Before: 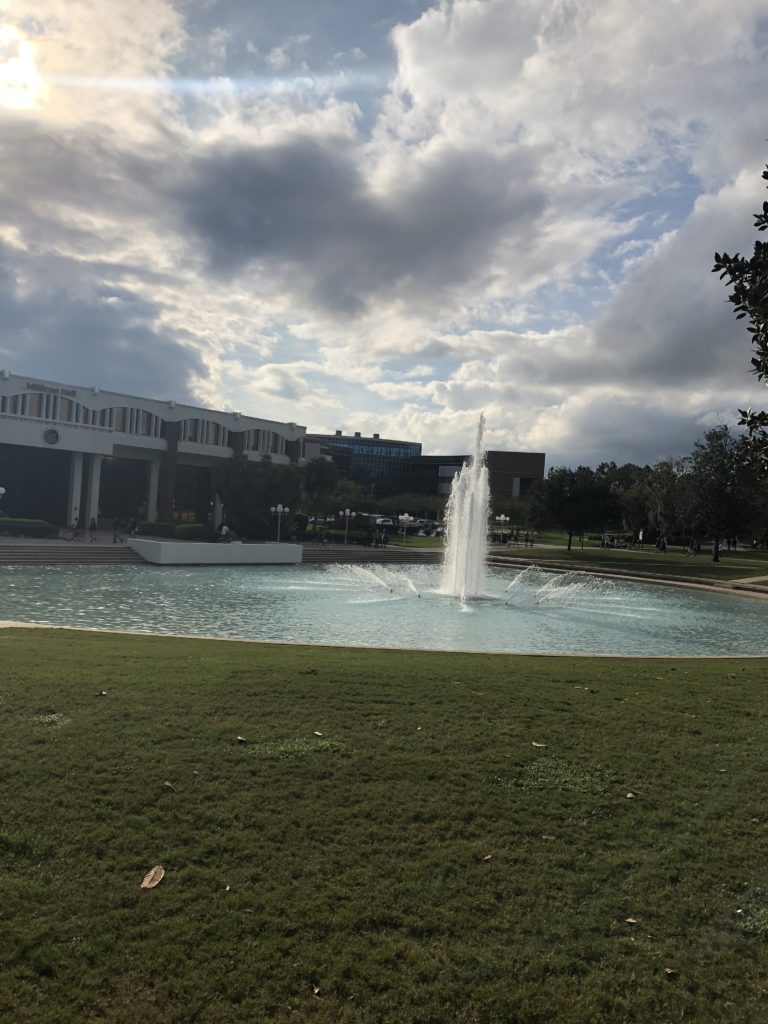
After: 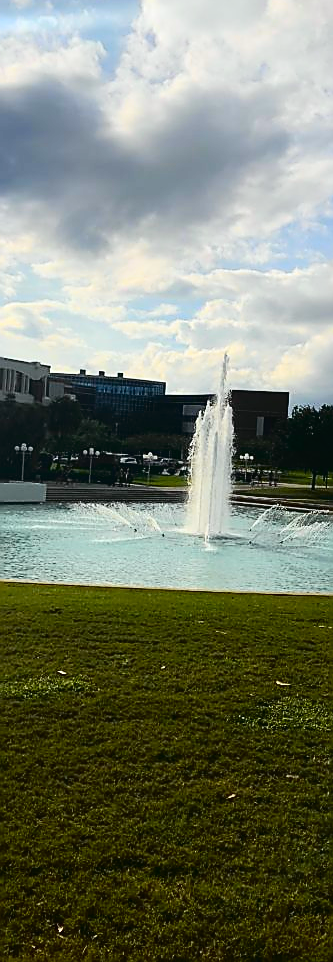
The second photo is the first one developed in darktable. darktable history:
tone curve: curves: ch0 [(0, 0.021) (0.148, 0.076) (0.232, 0.191) (0.398, 0.423) (0.572, 0.672) (0.705, 0.812) (0.877, 0.931) (0.99, 0.987)]; ch1 [(0, 0) (0.377, 0.325) (0.493, 0.486) (0.508, 0.502) (0.515, 0.514) (0.554, 0.586) (0.623, 0.658) (0.701, 0.704) (0.778, 0.751) (1, 1)]; ch2 [(0, 0) (0.431, 0.398) (0.485, 0.486) (0.495, 0.498) (0.511, 0.507) (0.58, 0.66) (0.679, 0.757) (0.749, 0.829) (1, 0.991)], color space Lab, independent channels
crop: left 33.452%, top 6.025%, right 23.155%
sharpen: radius 1.4, amount 1.25, threshold 0.7
